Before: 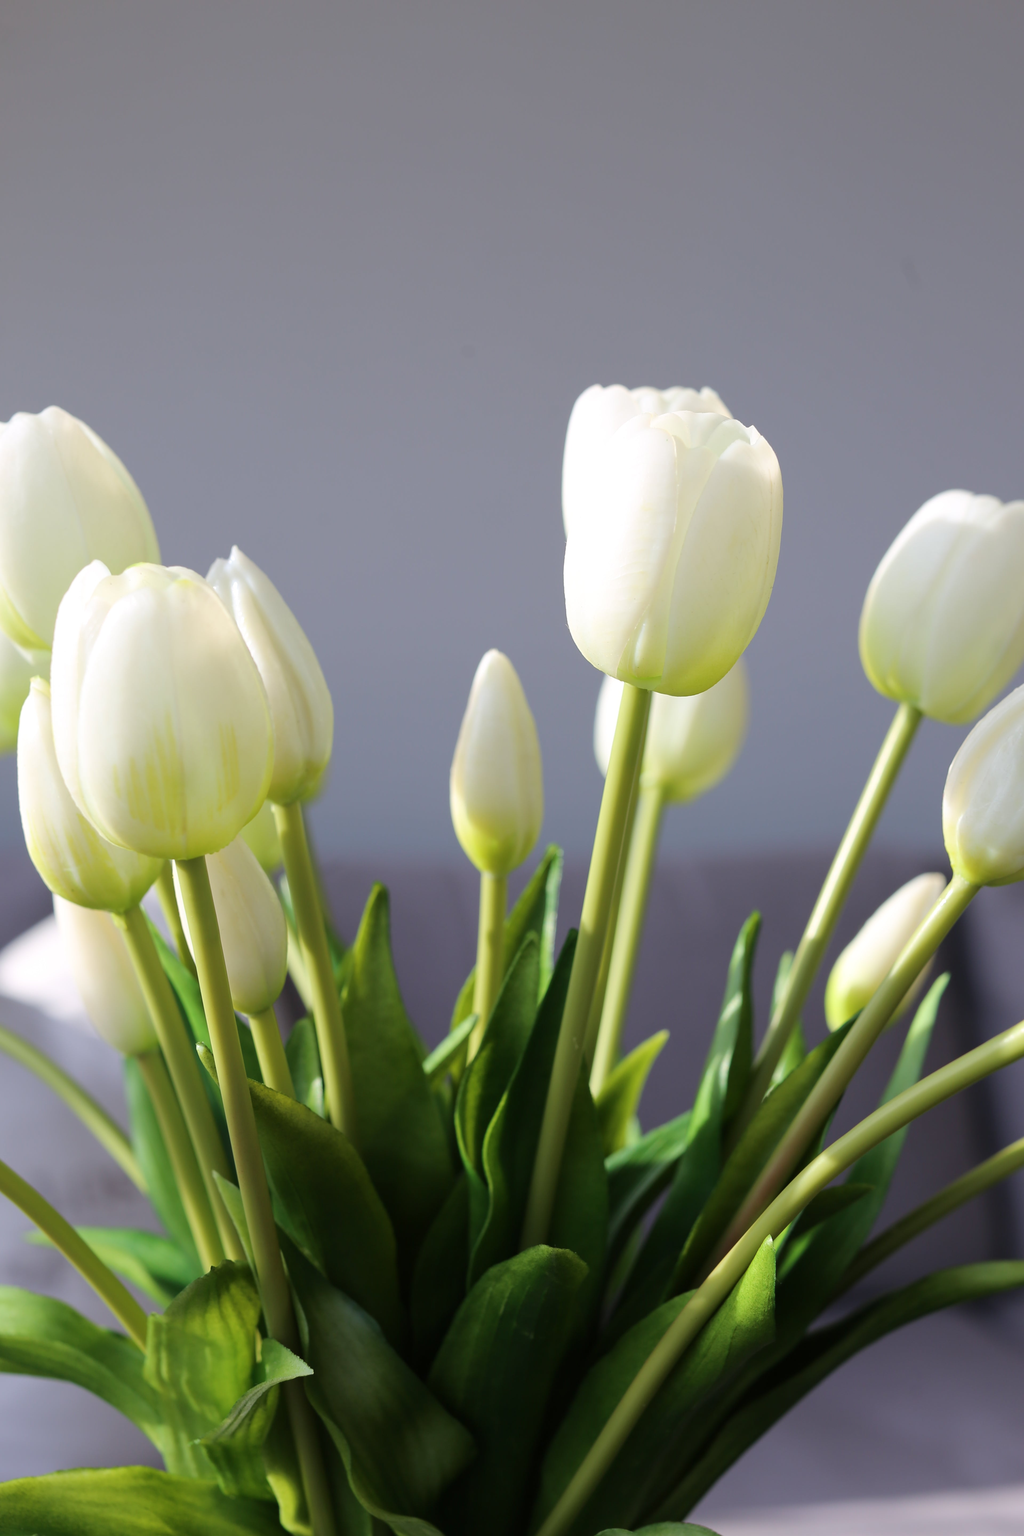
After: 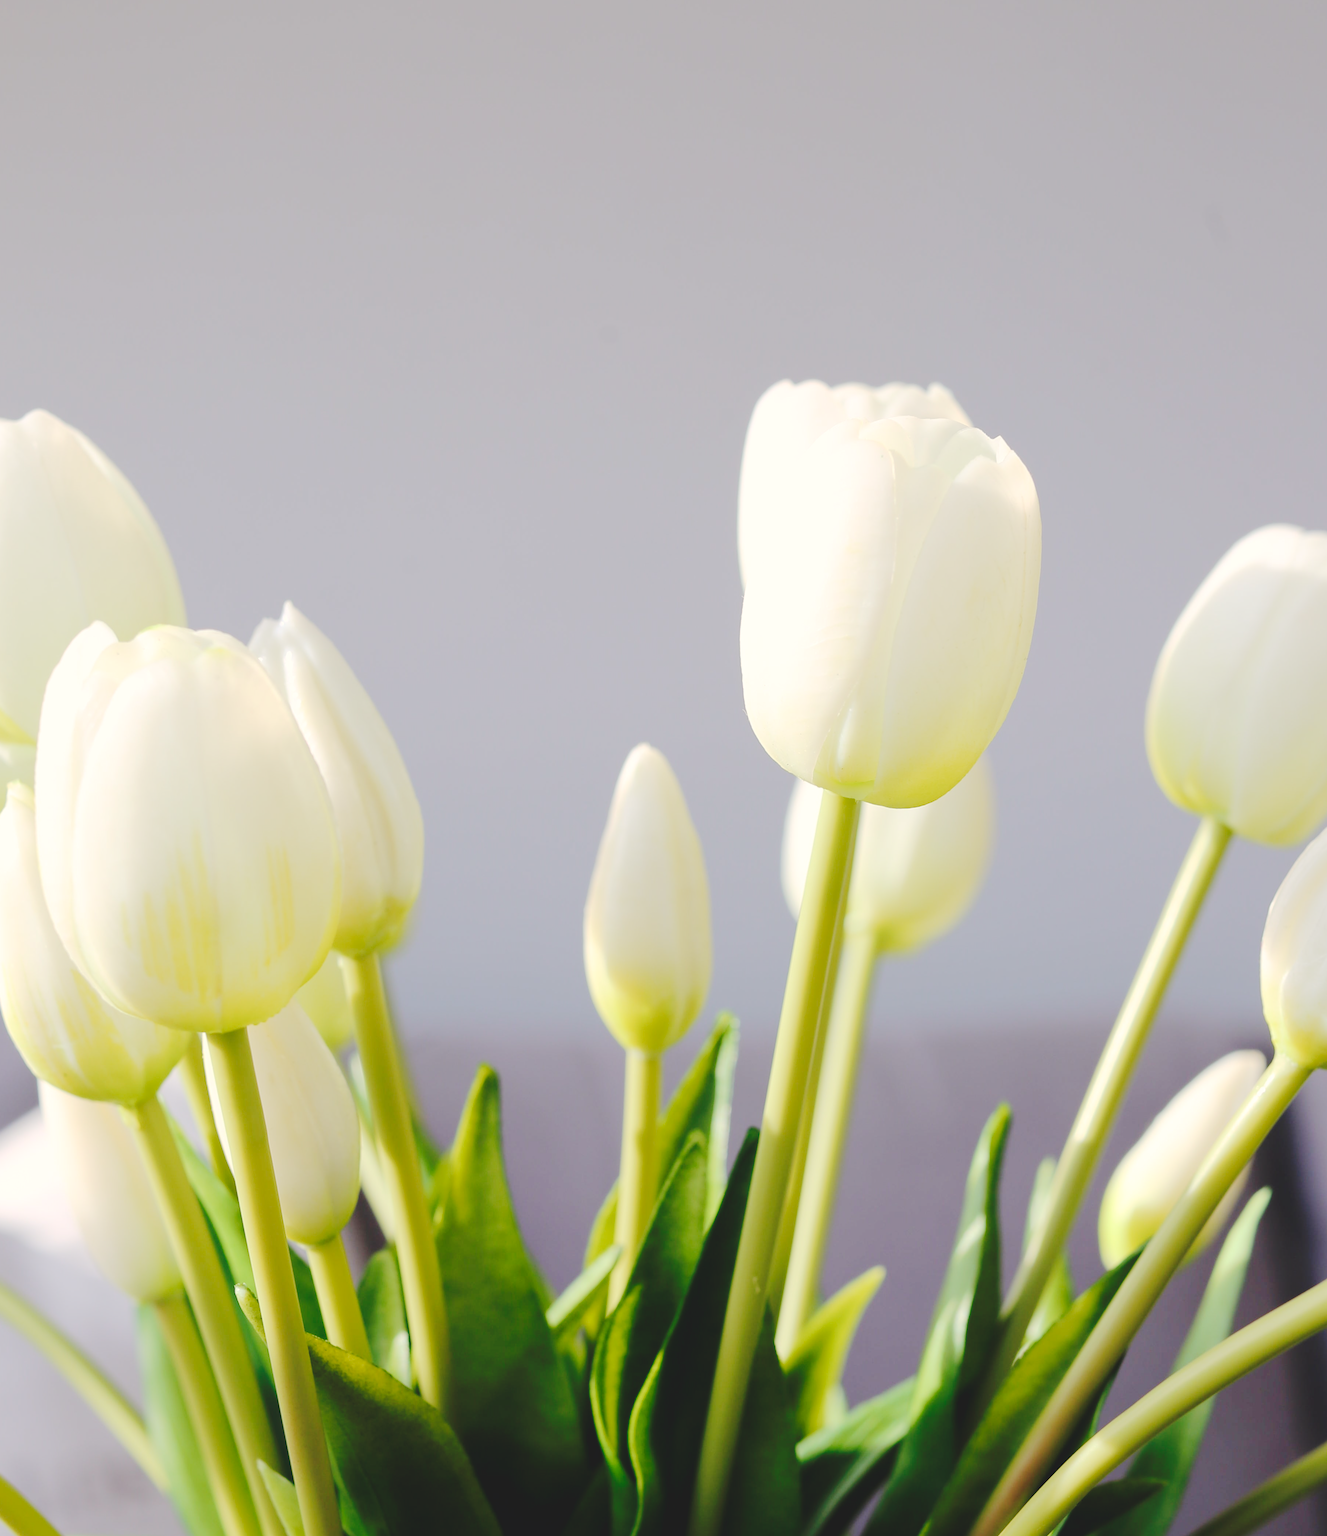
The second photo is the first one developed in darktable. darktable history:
crop: left 2.493%, top 7.061%, right 3.113%, bottom 20.159%
tone curve: curves: ch0 [(0, 0) (0.003, 0.117) (0.011, 0.115) (0.025, 0.116) (0.044, 0.116) (0.069, 0.112) (0.1, 0.113) (0.136, 0.127) (0.177, 0.148) (0.224, 0.191) (0.277, 0.249) (0.335, 0.363) (0.399, 0.479) (0.468, 0.589) (0.543, 0.664) (0.623, 0.733) (0.709, 0.799) (0.801, 0.852) (0.898, 0.914) (1, 1)], preserve colors none
contrast brightness saturation: brightness 0.151
color calibration: gray › normalize channels true, x 0.336, y 0.348, temperature 5392.36 K, gamut compression 0.002
